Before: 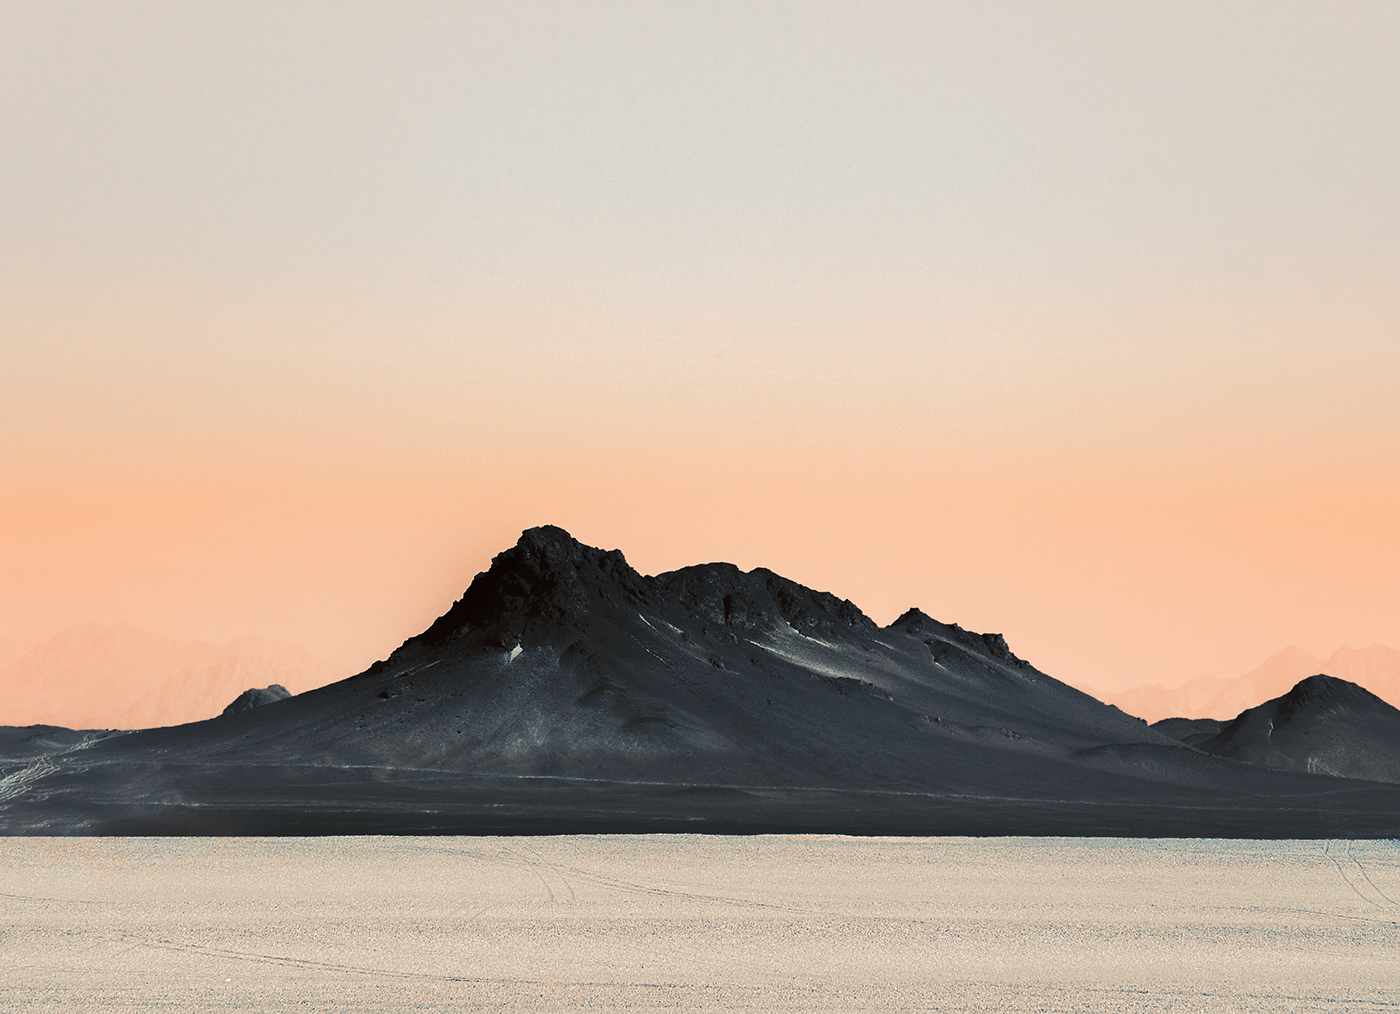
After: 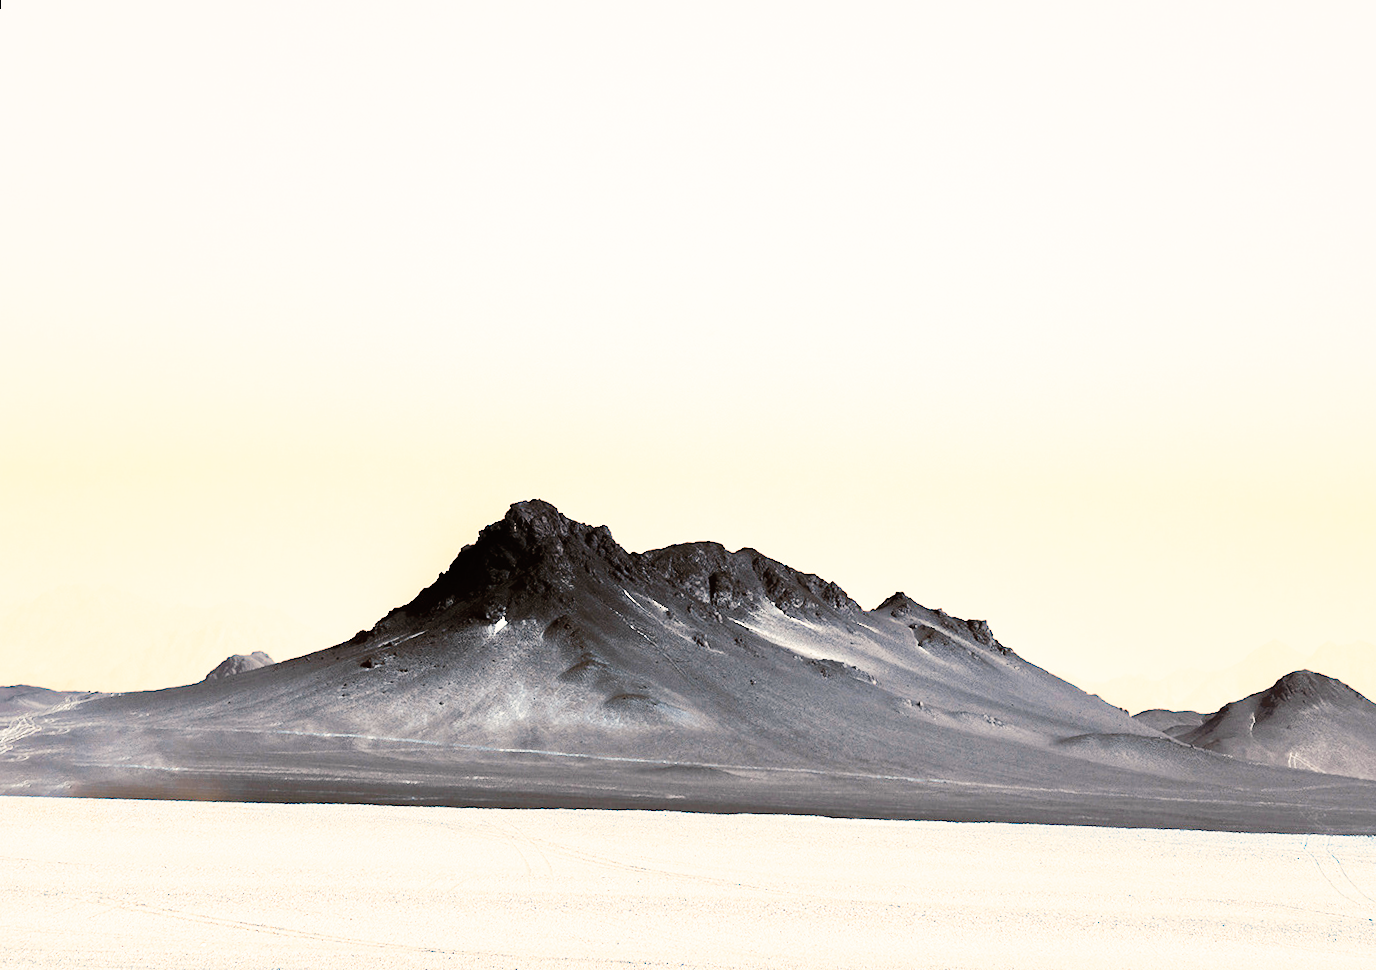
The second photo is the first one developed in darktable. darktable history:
base curve: curves: ch0 [(0, 0) (0.007, 0.004) (0.027, 0.03) (0.046, 0.07) (0.207, 0.54) (0.442, 0.872) (0.673, 0.972) (1, 1)], preserve colors none
rotate and perspective: rotation 1.57°, crop left 0.018, crop right 0.982, crop top 0.039, crop bottom 0.961
tone equalizer: -7 EV 0.15 EV, -6 EV 0.6 EV, -5 EV 1.15 EV, -4 EV 1.33 EV, -3 EV 1.15 EV, -2 EV 0.6 EV, -1 EV 0.15 EV, mask exposure compensation -0.5 EV
white balance: red 1.127, blue 0.943
